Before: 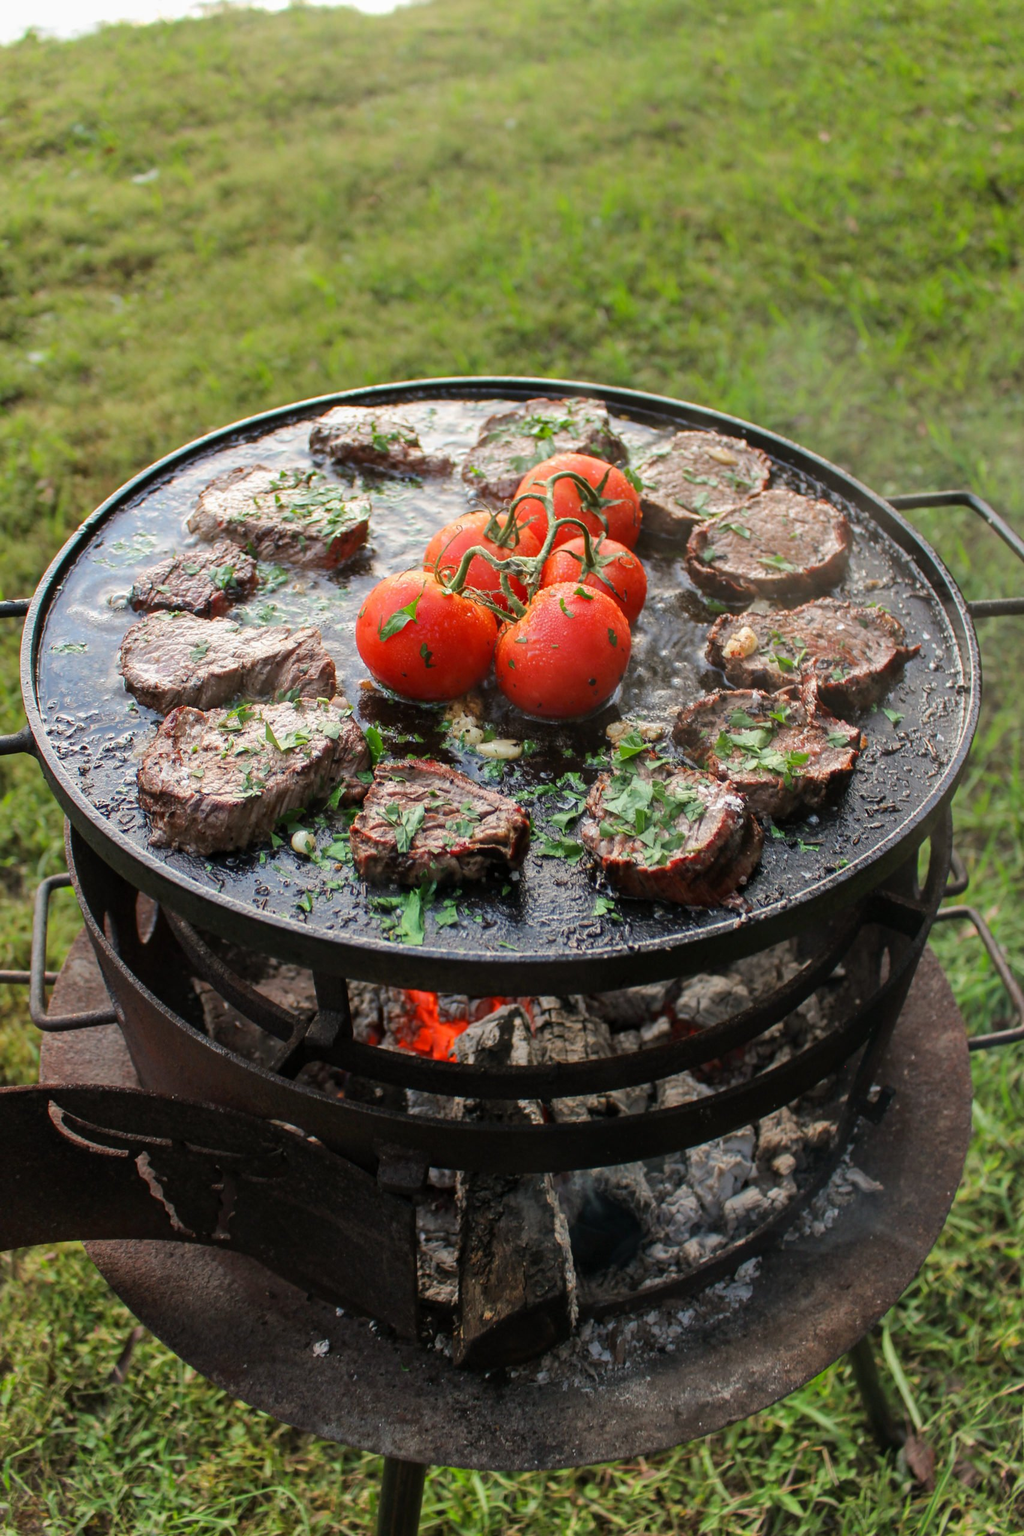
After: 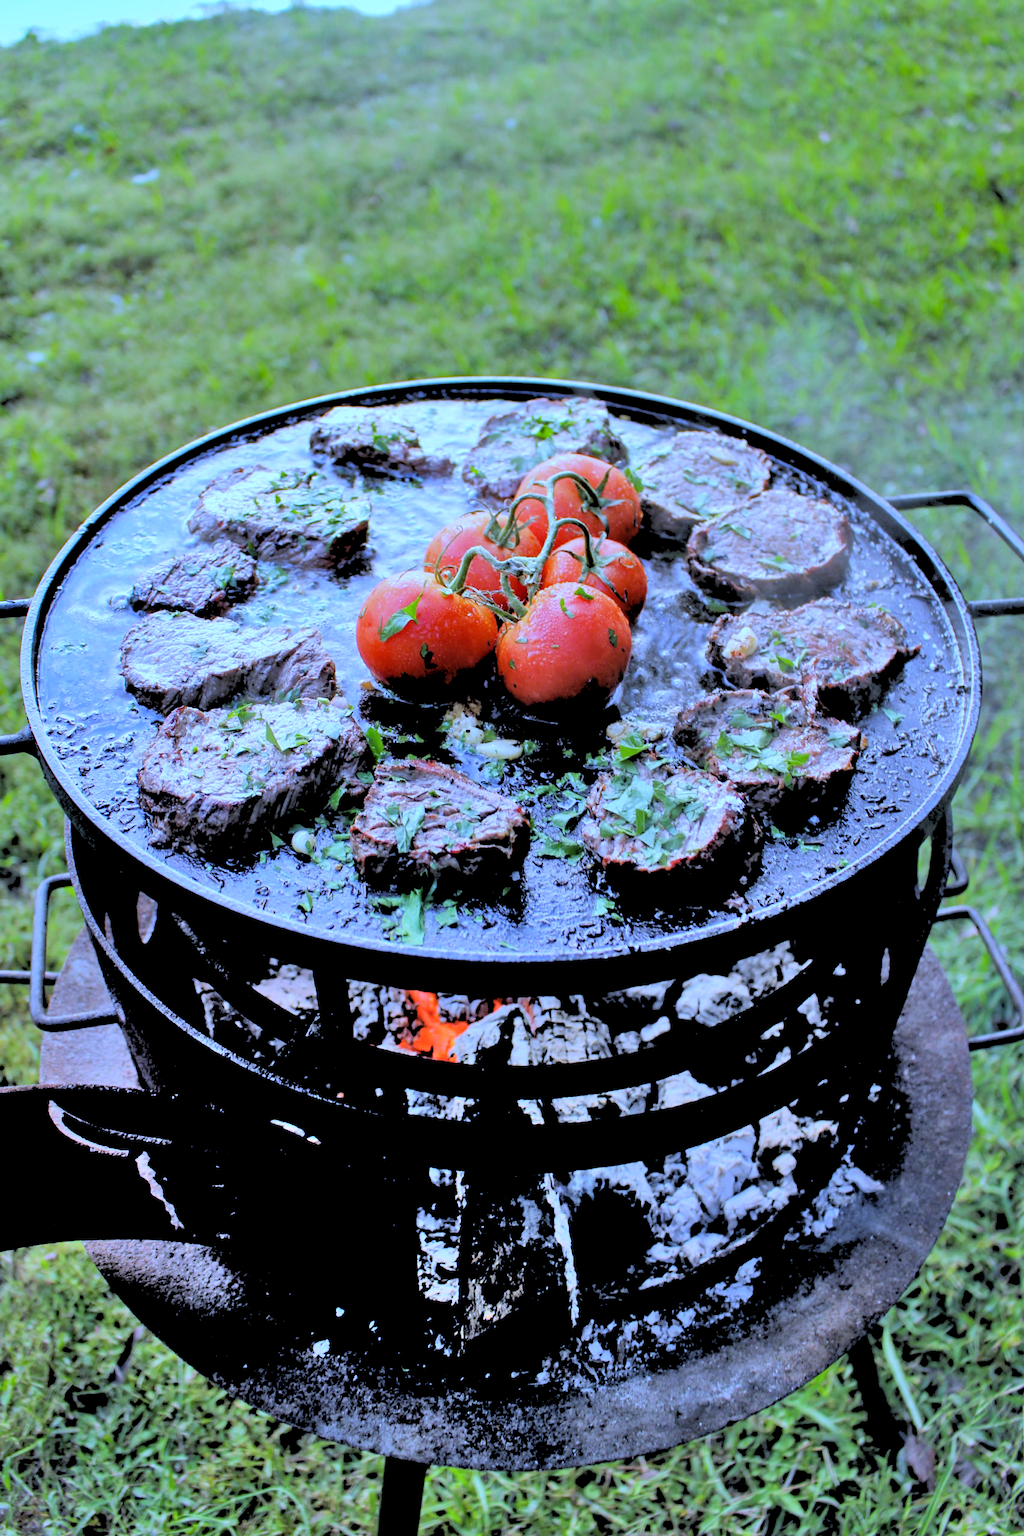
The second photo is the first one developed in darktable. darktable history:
rgb levels: levels [[0.027, 0.429, 0.996], [0, 0.5, 1], [0, 0.5, 1]]
shadows and highlights: shadows 60, soften with gaussian
white balance: red 0.766, blue 1.537
